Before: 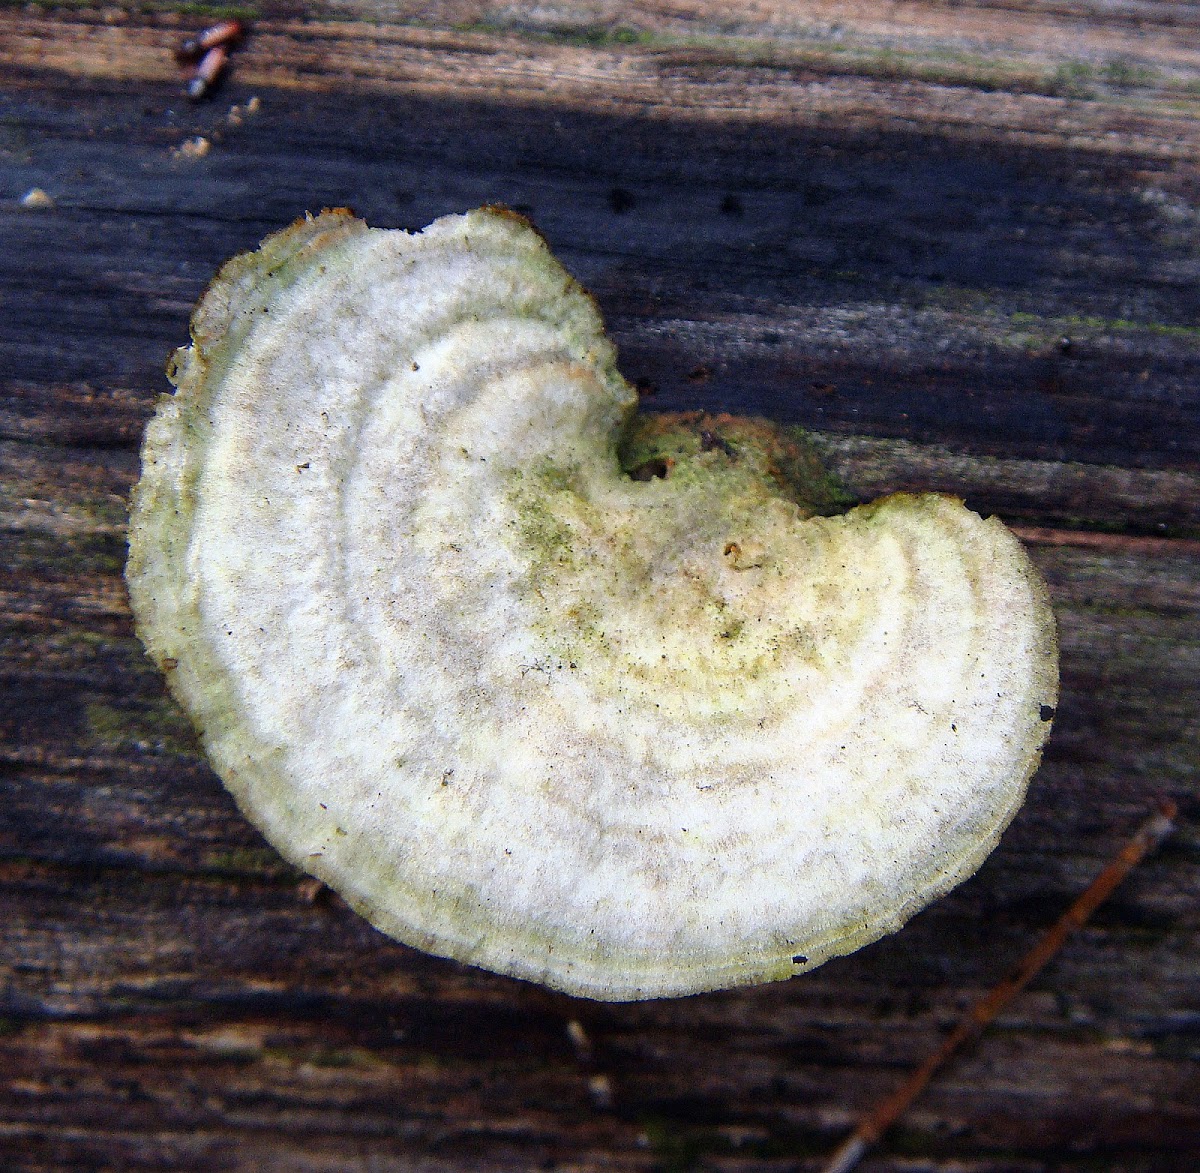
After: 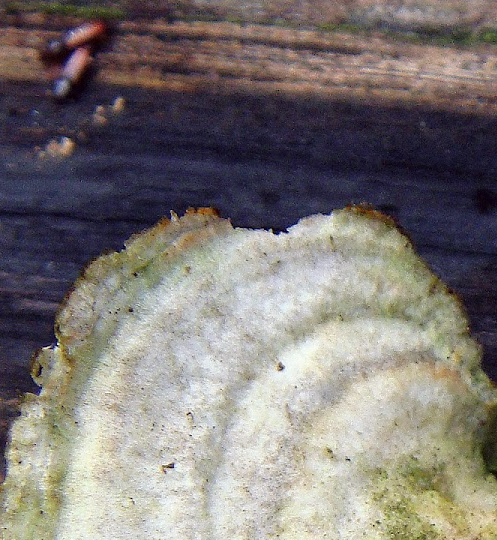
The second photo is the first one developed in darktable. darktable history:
crop and rotate: left 11.284%, top 0.069%, right 47.273%, bottom 53.866%
color correction: highlights a* -1.03, highlights b* 4.66, shadows a* 3.52
